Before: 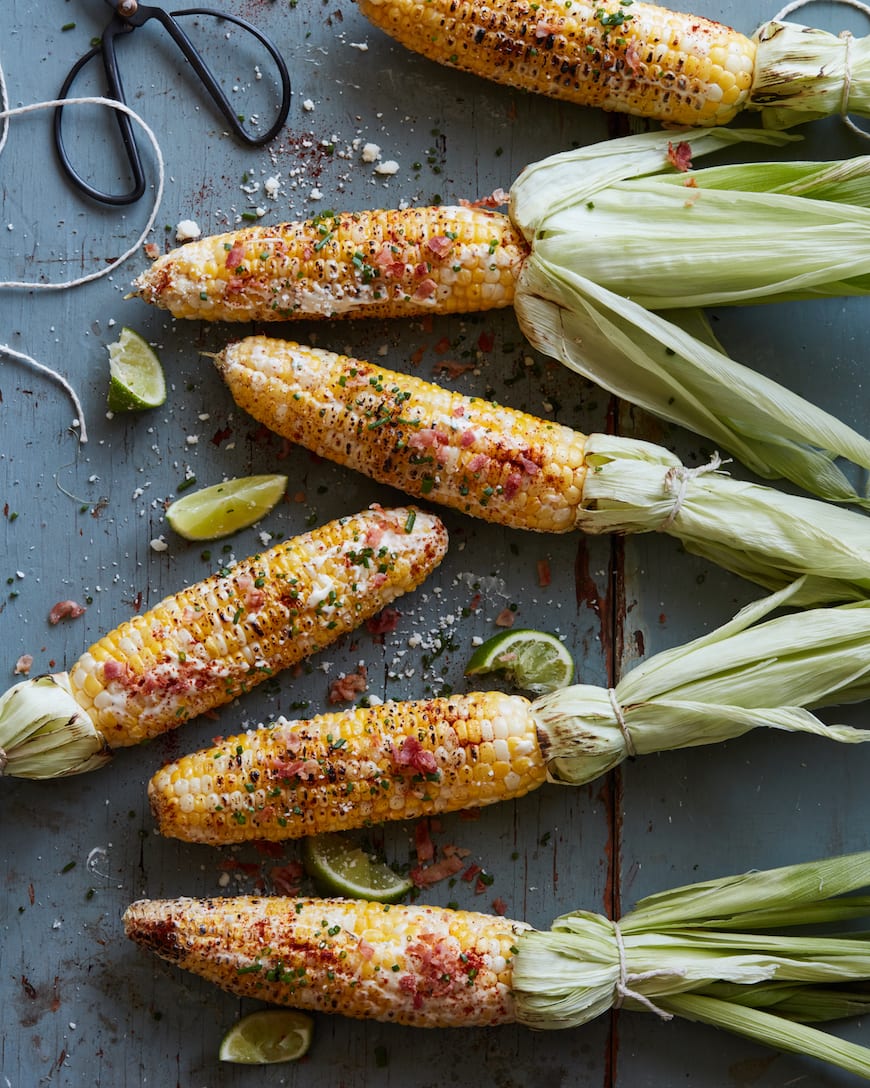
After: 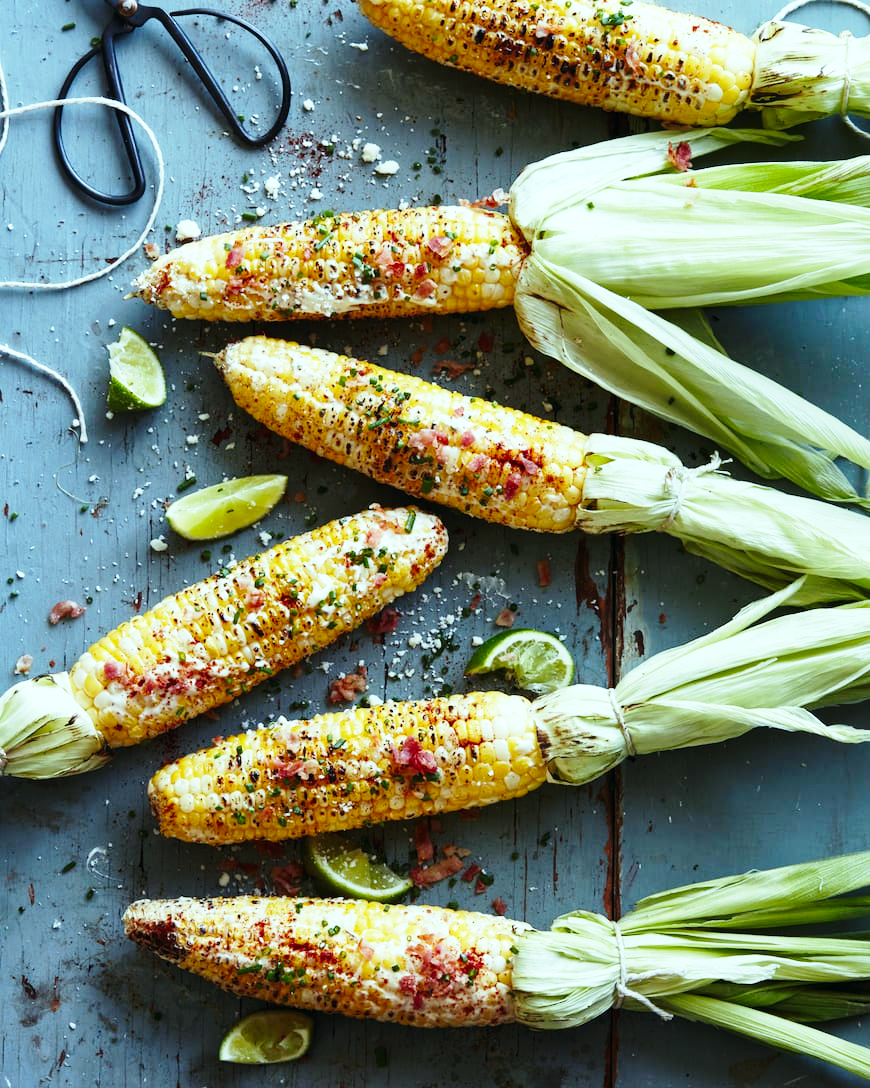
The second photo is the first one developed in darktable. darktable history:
base curve: curves: ch0 [(0, 0) (0.028, 0.03) (0.121, 0.232) (0.46, 0.748) (0.859, 0.968) (1, 1)], preserve colors none
color balance: mode lift, gamma, gain (sRGB), lift [0.997, 0.979, 1.021, 1.011], gamma [1, 1.084, 0.916, 0.998], gain [1, 0.87, 1.13, 1.101], contrast 4.55%, contrast fulcrum 38.24%, output saturation 104.09%
exposure: compensate highlight preservation false
